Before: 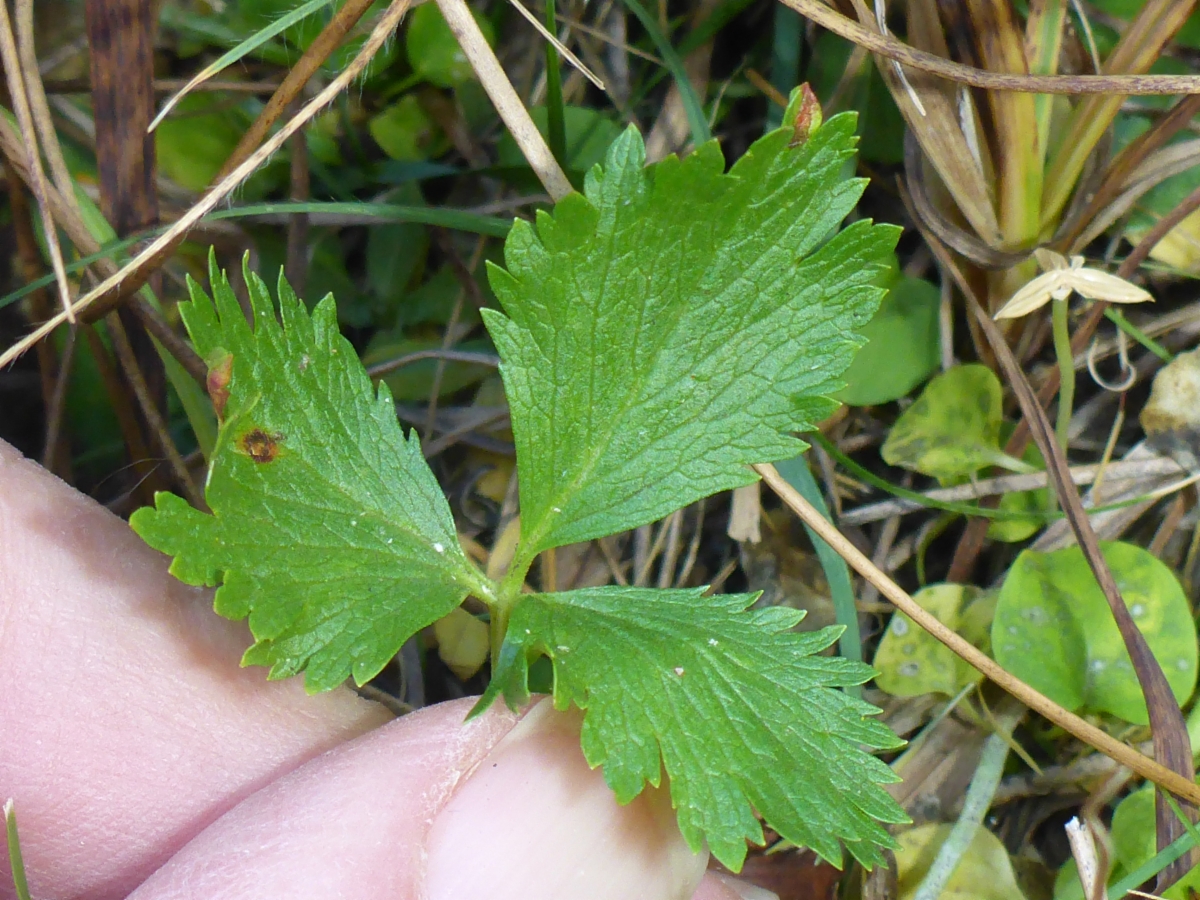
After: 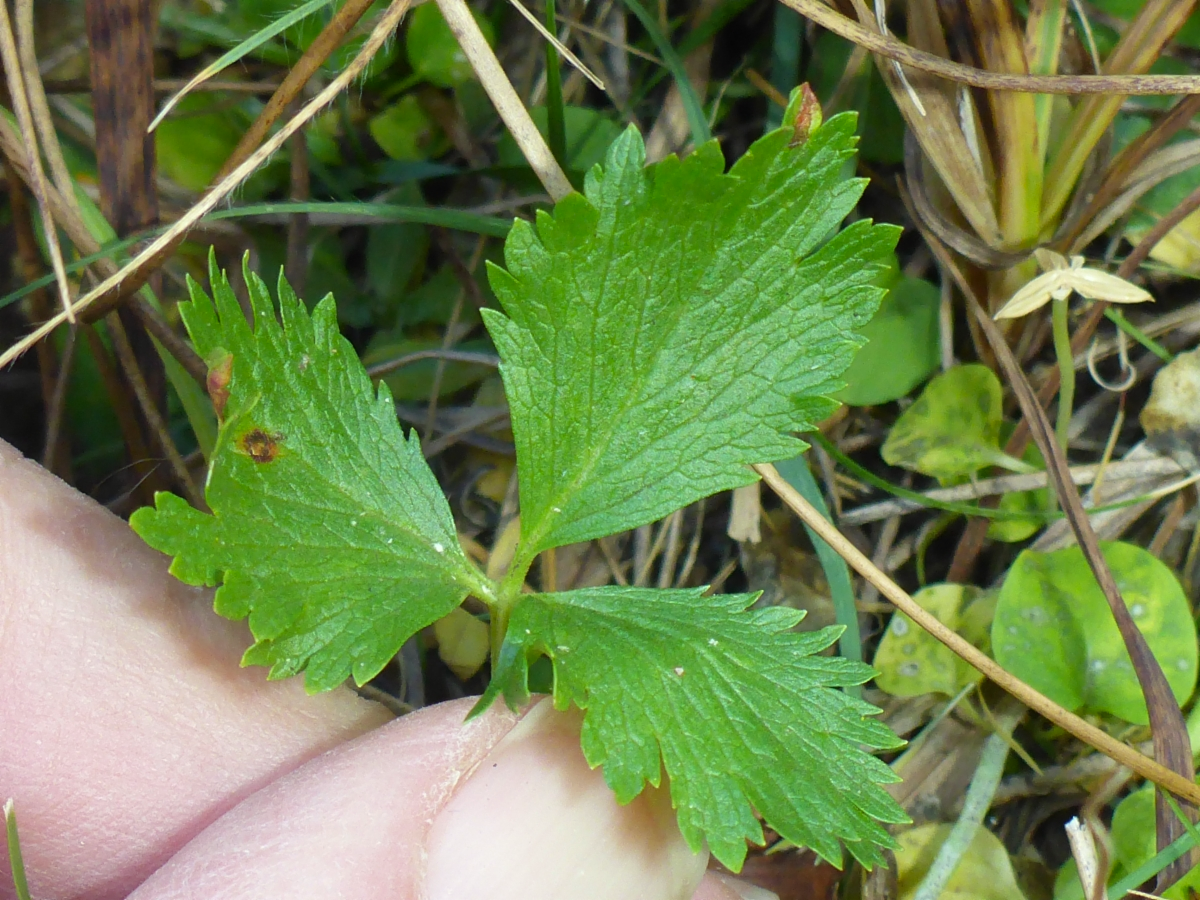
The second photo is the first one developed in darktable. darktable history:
color correction: highlights a* -4.37, highlights b* 6.6
